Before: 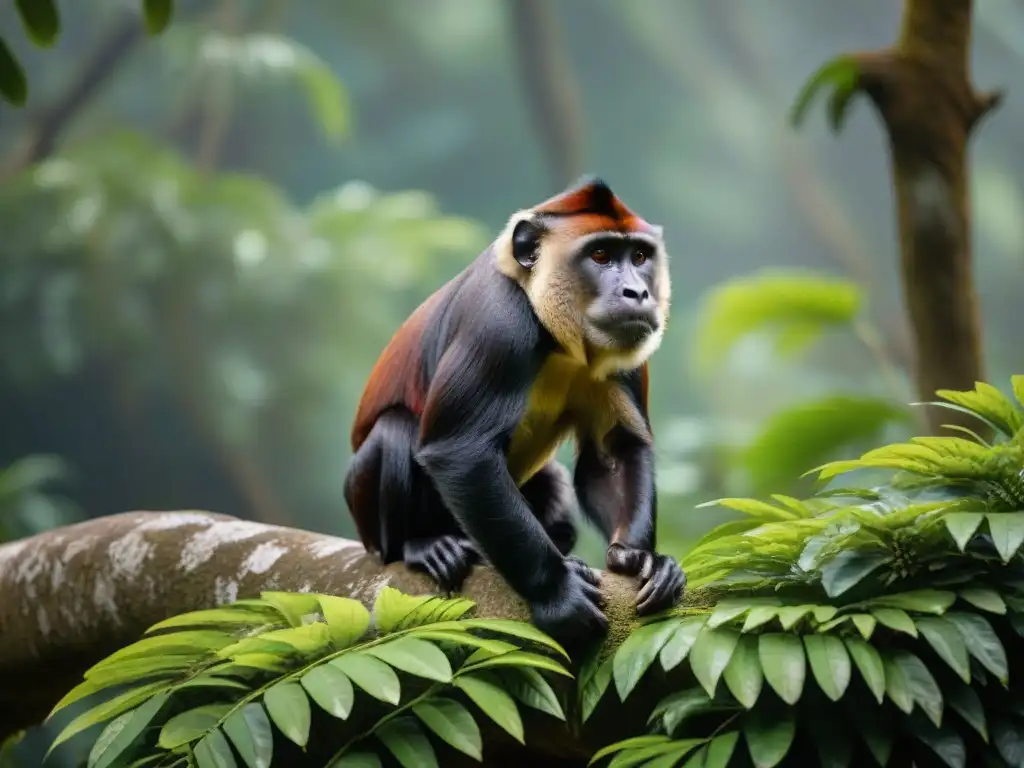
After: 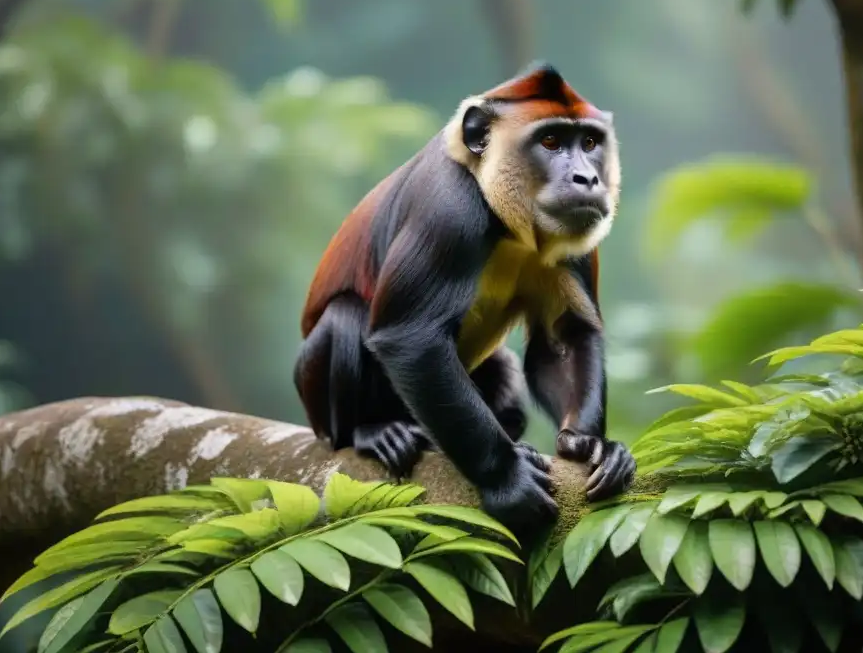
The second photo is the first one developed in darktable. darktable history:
tone equalizer: smoothing diameter 2.14%, edges refinement/feathering 20.95, mask exposure compensation -1.57 EV, filter diffusion 5
crop and rotate: left 4.935%, top 14.954%, right 10.695%
